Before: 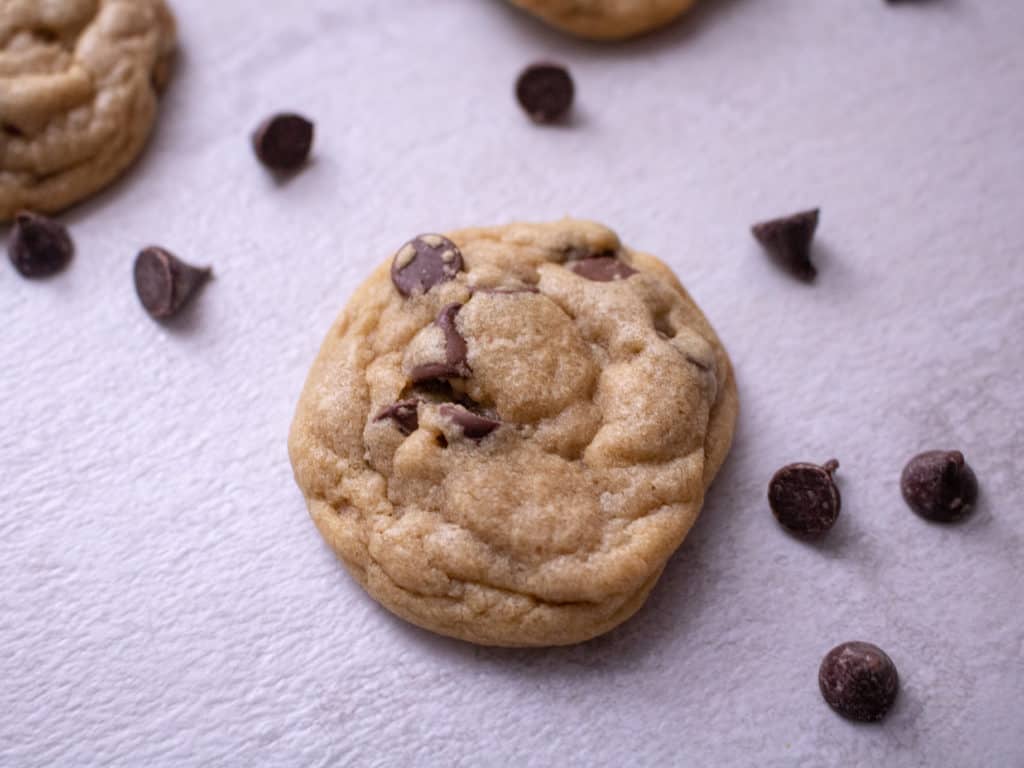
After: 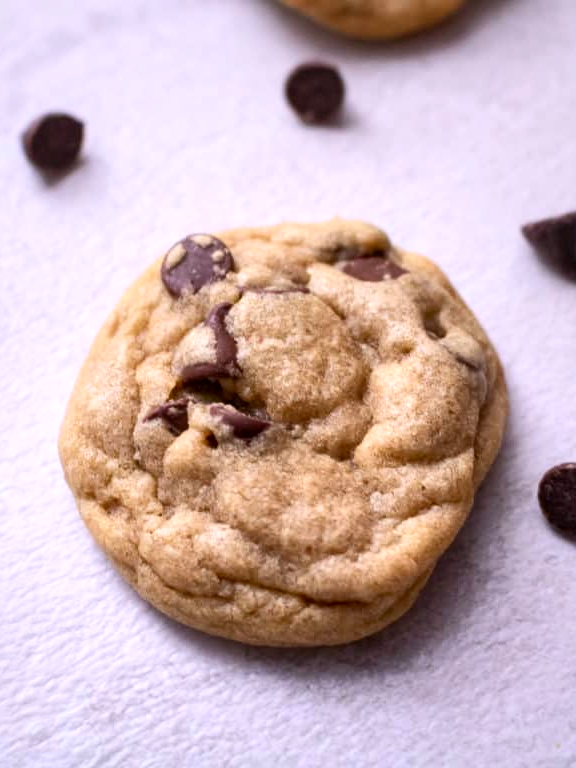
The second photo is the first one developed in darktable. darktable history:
local contrast: mode bilateral grid, contrast 100, coarseness 100, detail 165%, midtone range 0.2
crop and rotate: left 22.516%, right 21.234%
contrast brightness saturation: contrast 0.2, brightness 0.16, saturation 0.22
